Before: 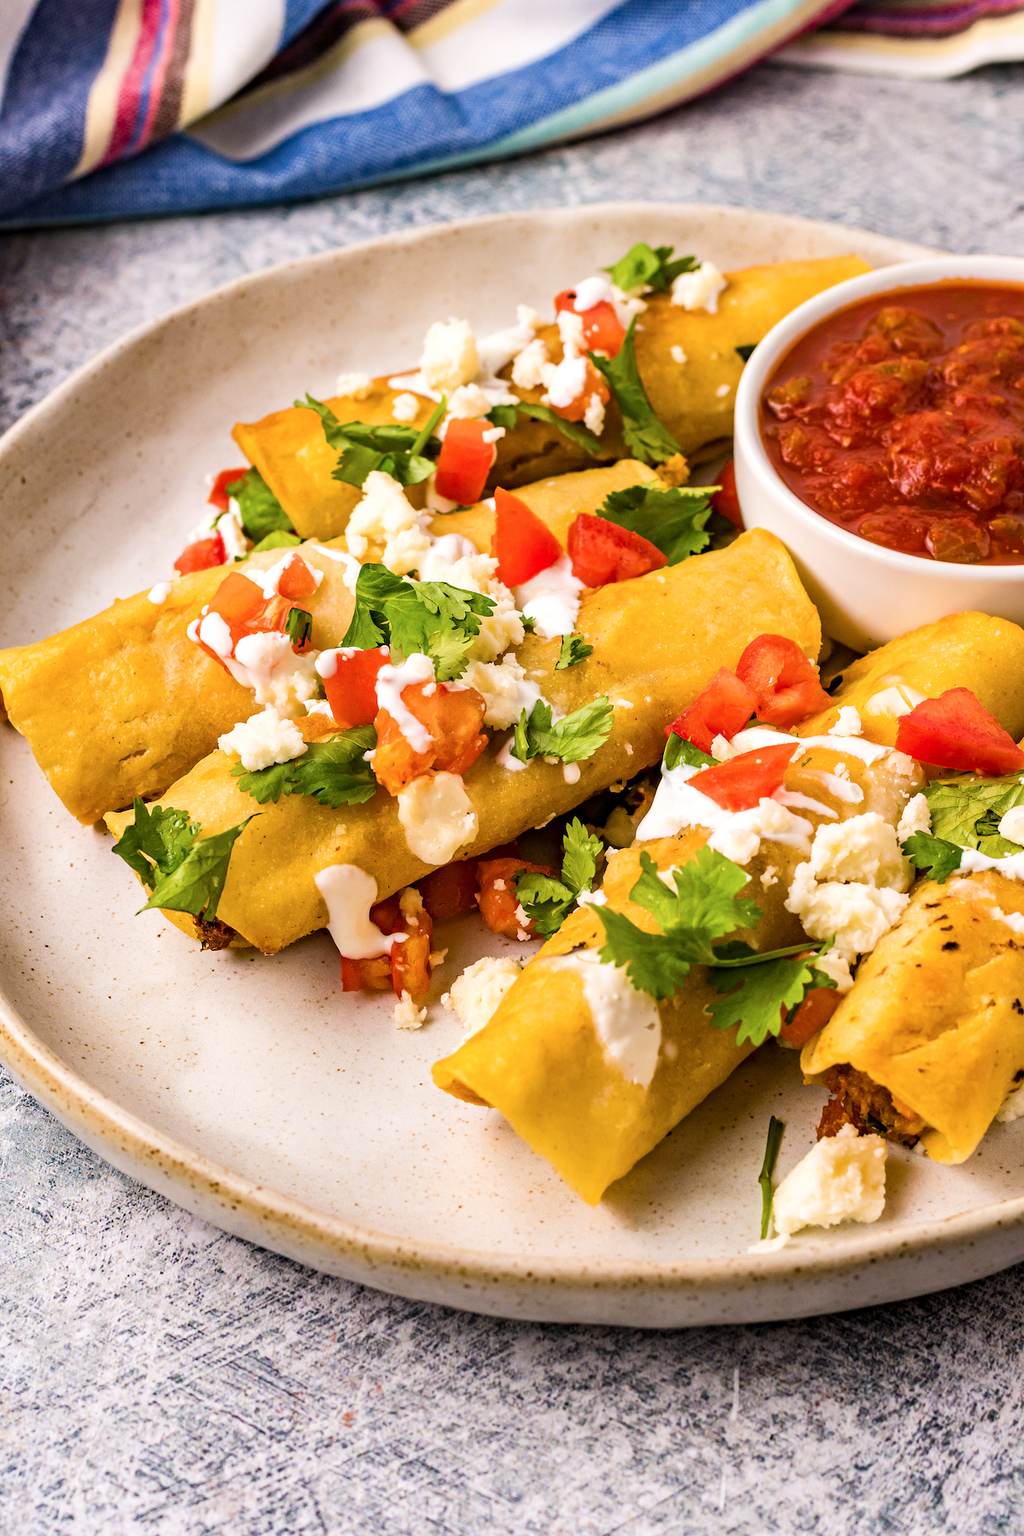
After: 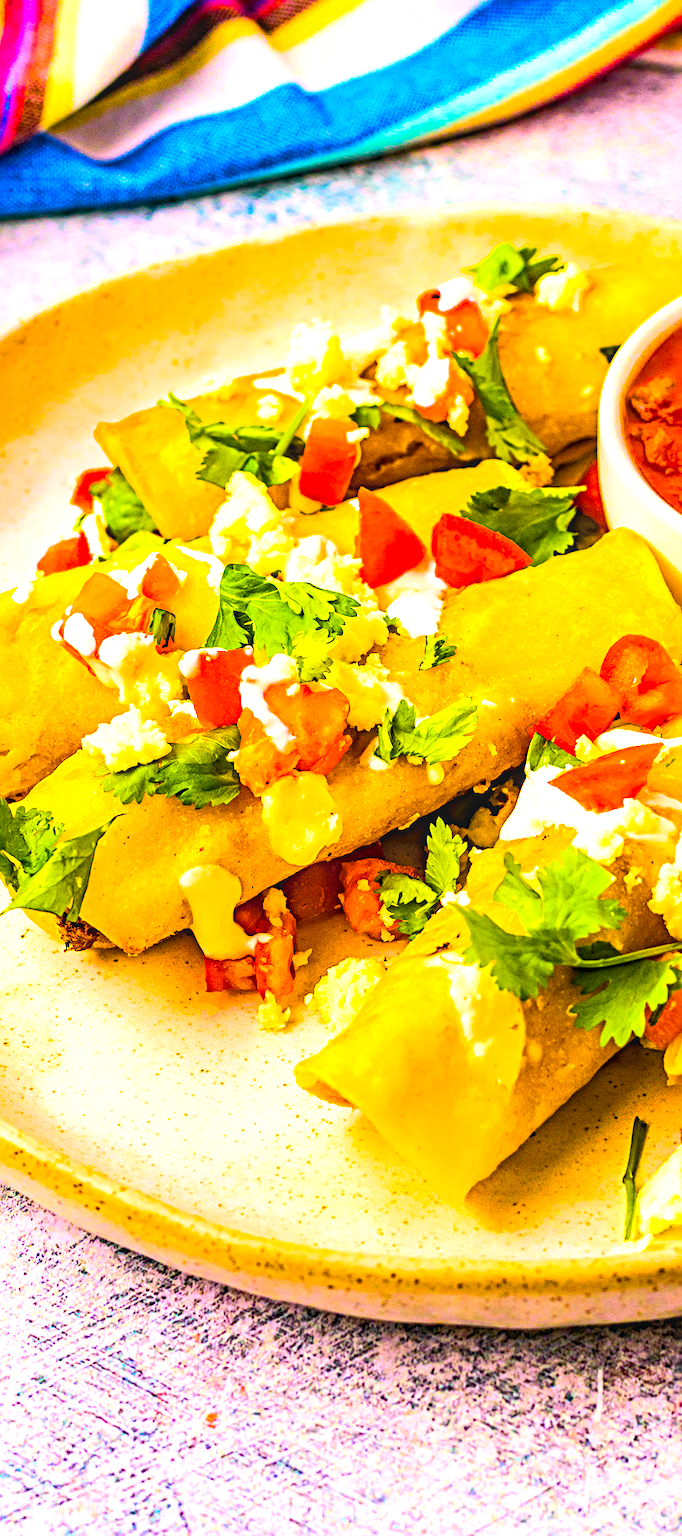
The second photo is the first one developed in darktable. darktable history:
color balance rgb: power › hue 72.68°, linear chroma grading › shadows 17.443%, linear chroma grading › highlights 60.814%, linear chroma grading › global chroma 49.847%, perceptual saturation grading › global saturation 31.195%, perceptual brilliance grading › global brilliance 17.67%, global vibrance 30.246%
tone curve: curves: ch0 [(0, 0.026) (0.181, 0.223) (0.405, 0.46) (0.456, 0.528) (0.634, 0.728) (0.877, 0.89) (0.984, 0.935)]; ch1 [(0, 0) (0.443, 0.43) (0.492, 0.488) (0.566, 0.579) (0.595, 0.625) (0.65, 0.657) (0.696, 0.725) (1, 1)]; ch2 [(0, 0) (0.33, 0.301) (0.421, 0.443) (0.447, 0.489) (0.495, 0.494) (0.537, 0.57) (0.586, 0.591) (0.663, 0.686) (1, 1)], color space Lab, independent channels, preserve colors none
crop and rotate: left 13.412%, right 19.957%
exposure: black level correction 0, exposure 0.498 EV, compensate exposure bias true, compensate highlight preservation false
sharpen: radius 3.948
local contrast: on, module defaults
